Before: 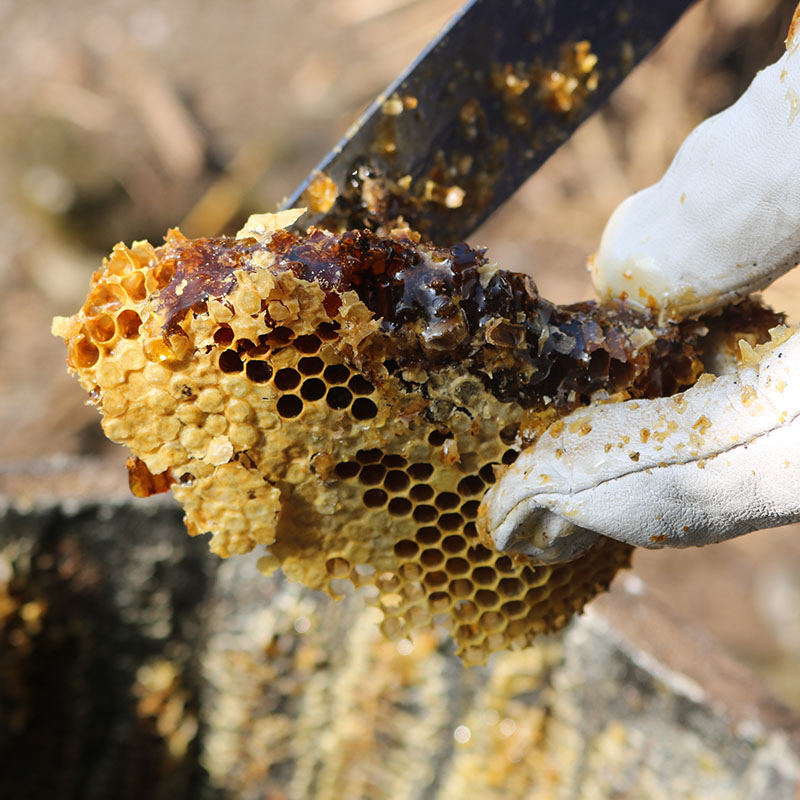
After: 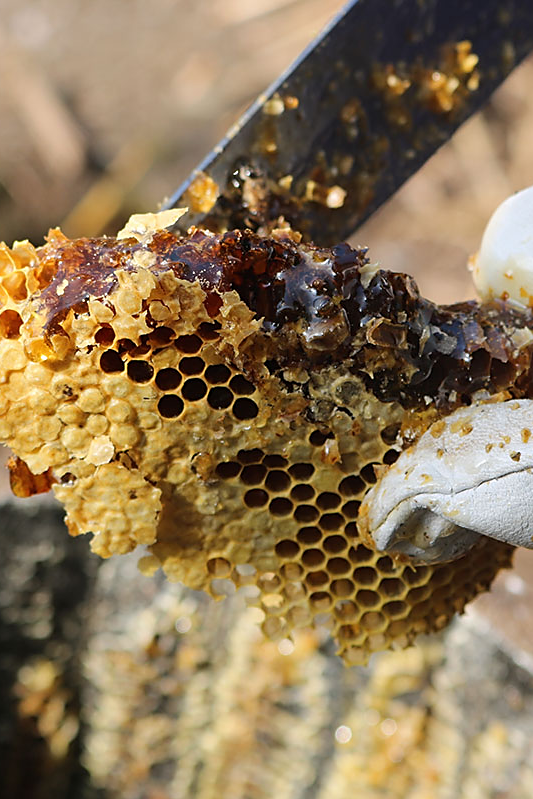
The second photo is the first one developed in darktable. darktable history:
crop and rotate: left 15.055%, right 18.278%
sharpen: radius 1.864, amount 0.398, threshold 1.271
